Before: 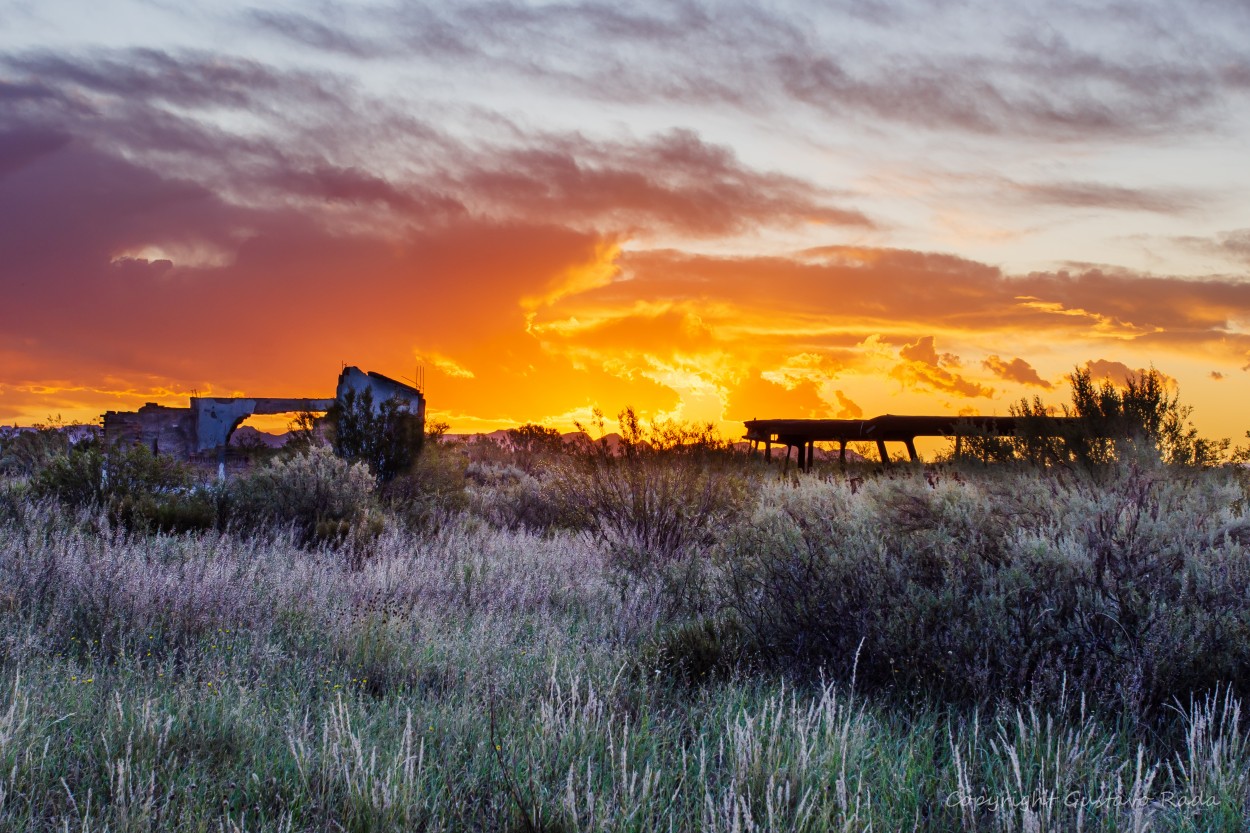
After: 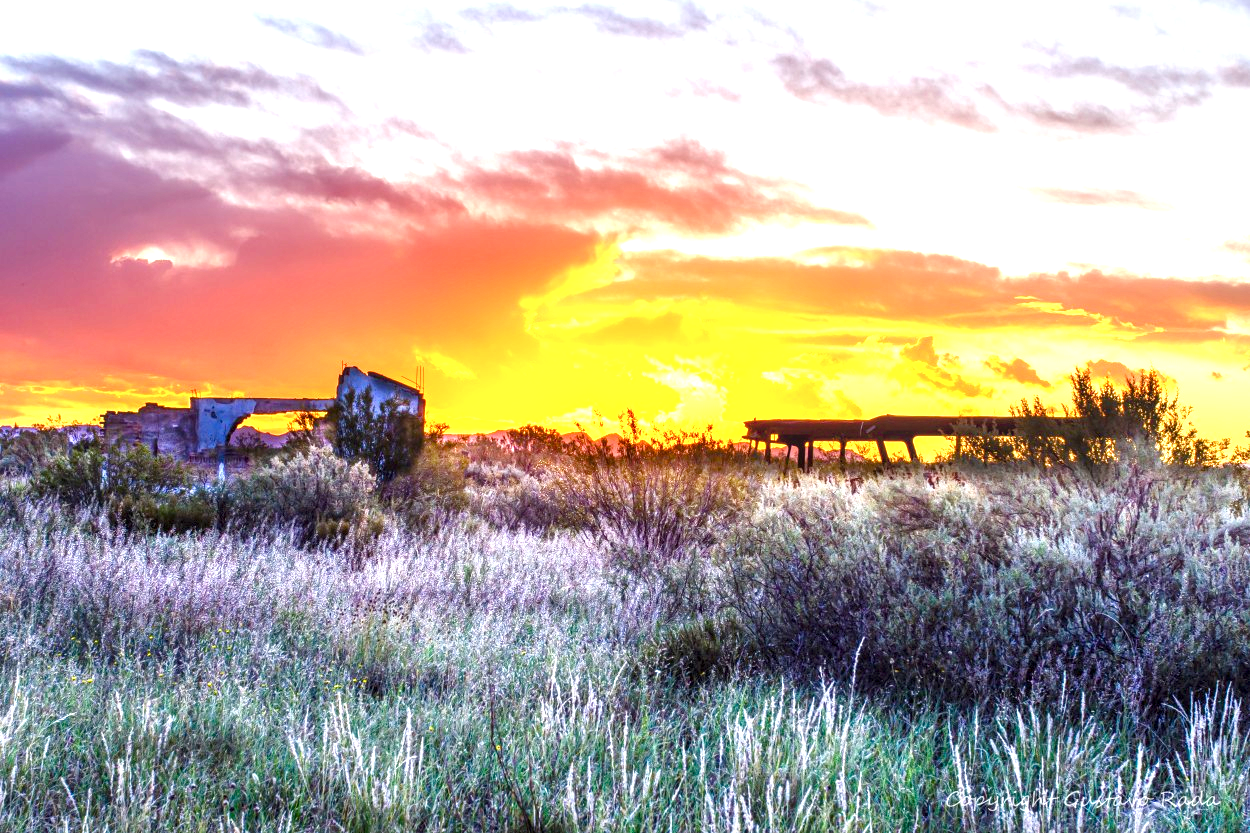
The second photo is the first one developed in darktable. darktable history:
exposure: black level correction 0, exposure 1.544 EV, compensate exposure bias true, compensate highlight preservation false
local contrast: detail 130%
color balance rgb: shadows lift › hue 86.99°, perceptual saturation grading › global saturation 20%, perceptual saturation grading › highlights -25.229%, perceptual saturation grading › shadows 25.637%, global vibrance 20%
